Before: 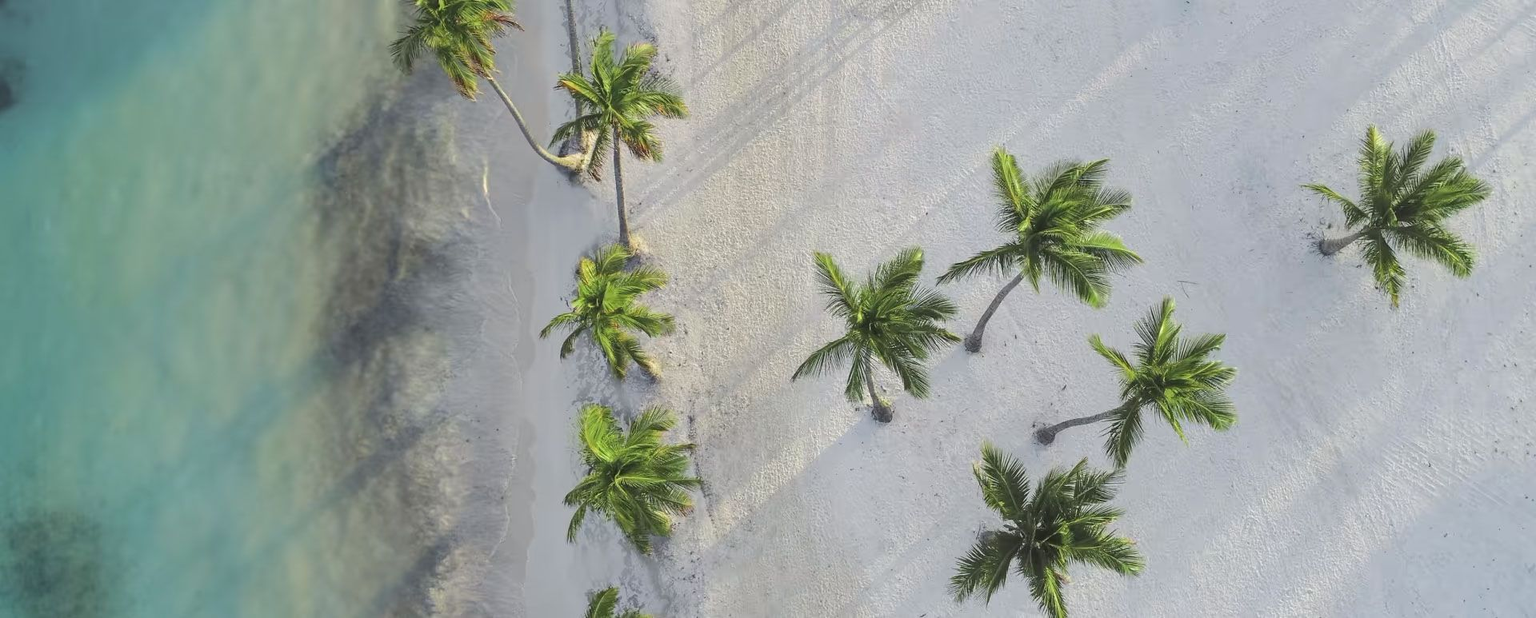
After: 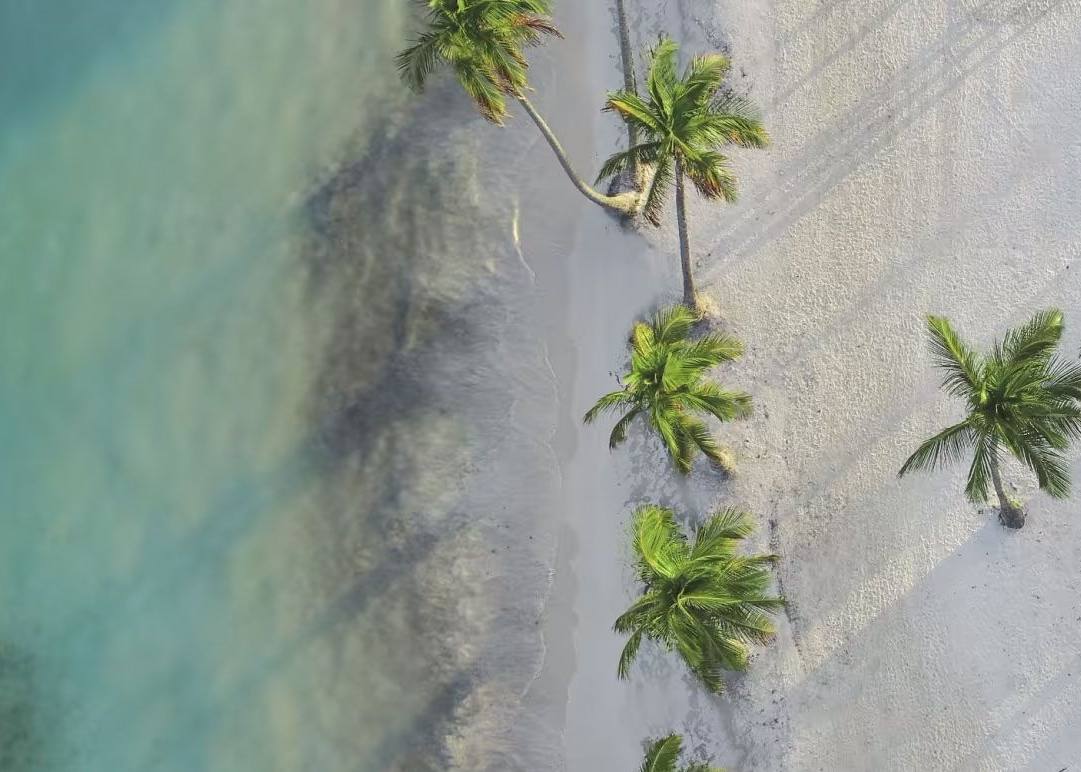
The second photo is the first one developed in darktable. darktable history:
crop: left 4.748%, right 38.904%
